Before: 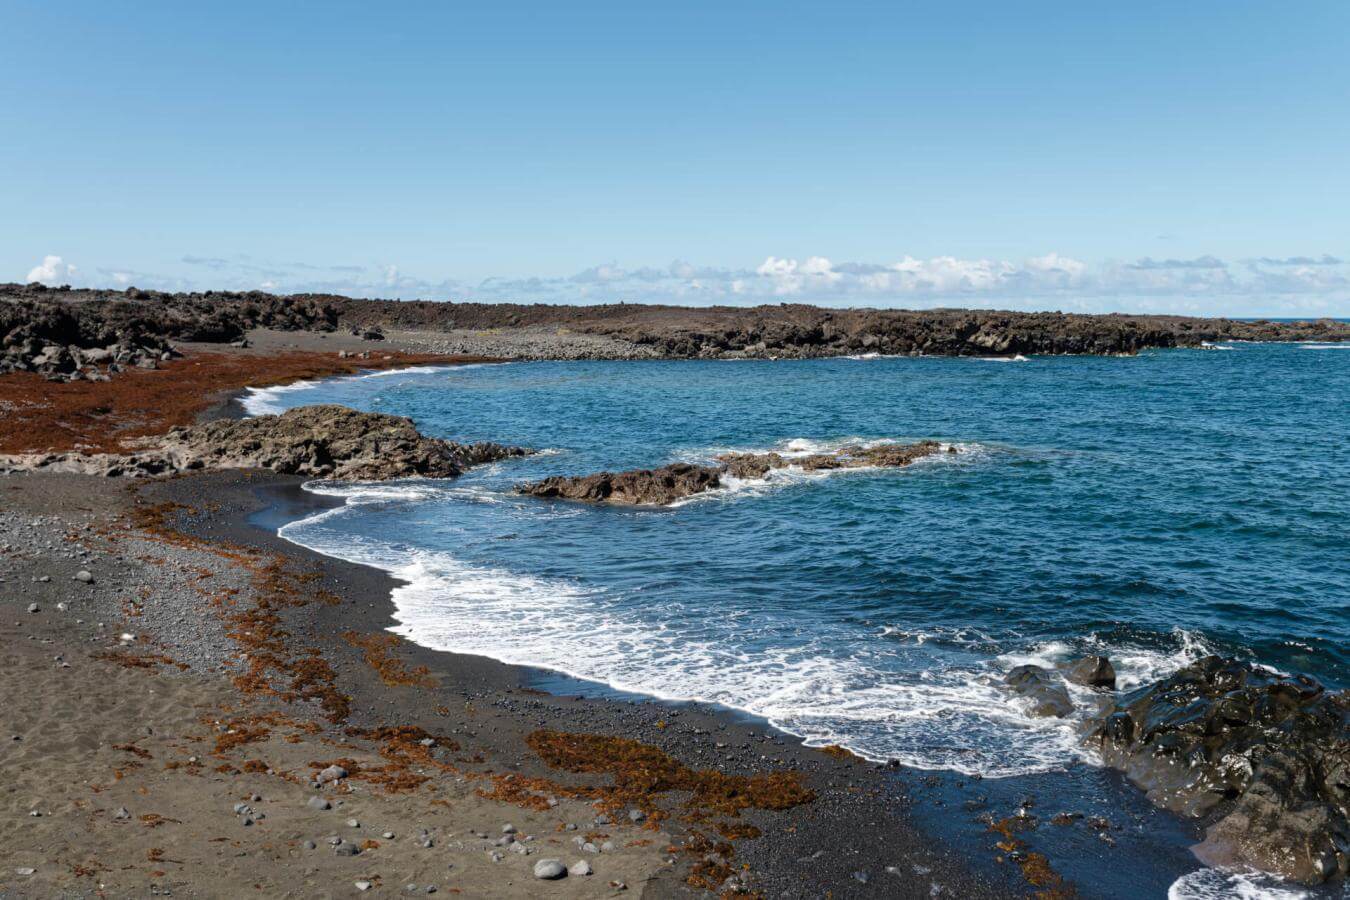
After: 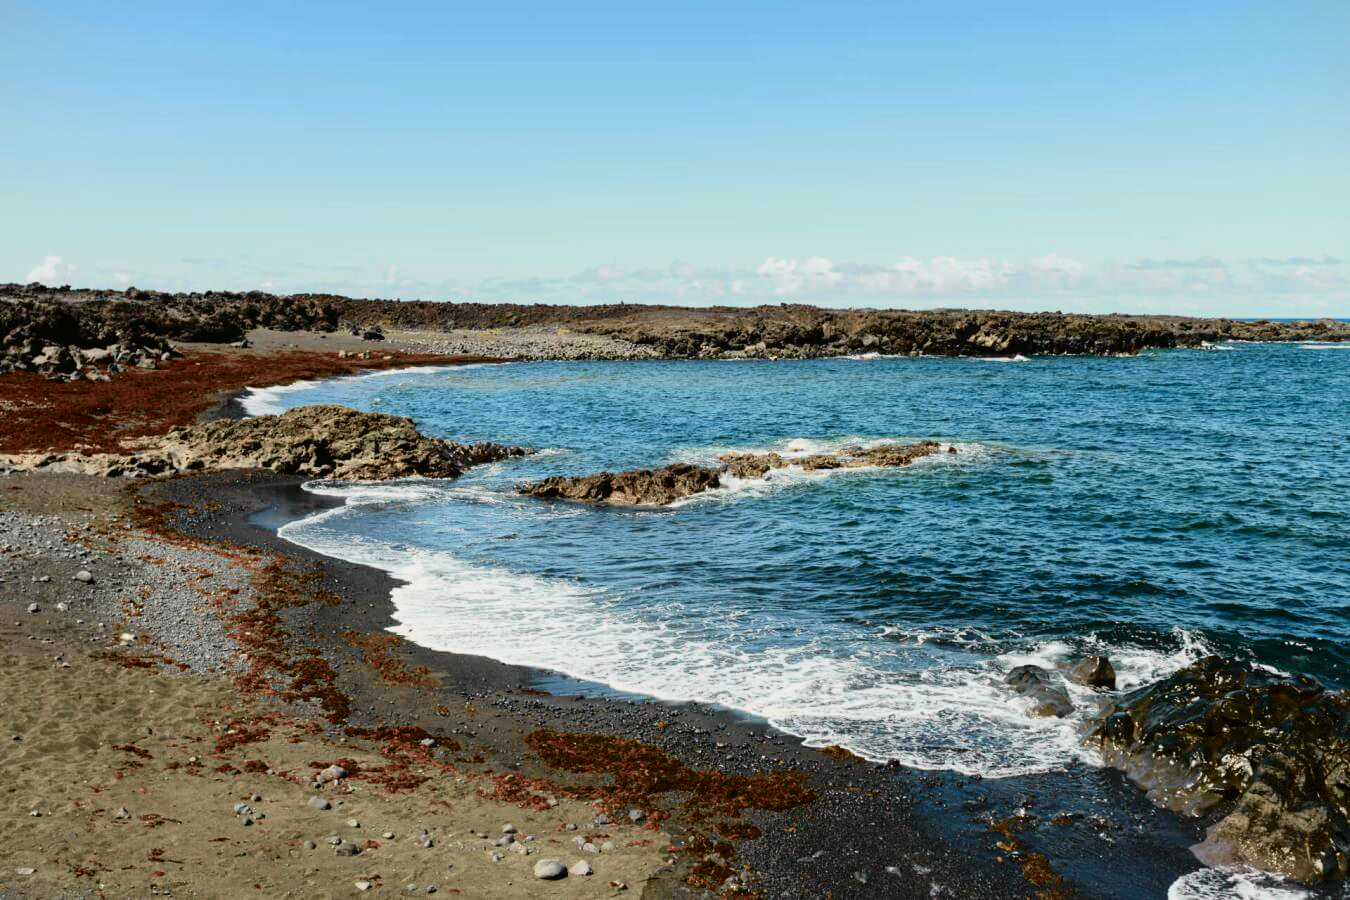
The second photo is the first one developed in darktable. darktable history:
tone curve: curves: ch0 [(0, 0.006) (0.184, 0.117) (0.405, 0.46) (0.456, 0.528) (0.634, 0.728) (0.877, 0.89) (0.984, 0.935)]; ch1 [(0, 0) (0.443, 0.43) (0.492, 0.489) (0.566, 0.579) (0.595, 0.625) (0.608, 0.667) (0.65, 0.729) (1, 1)]; ch2 [(0, 0) (0.33, 0.301) (0.421, 0.443) (0.447, 0.489) (0.495, 0.505) (0.537, 0.583) (0.586, 0.591) (0.663, 0.686) (1, 1)], color space Lab, independent channels, preserve colors none
vignetting: fall-off start 97.28%, fall-off radius 79%, brightness -0.462, saturation -0.3, width/height ratio 1.114, dithering 8-bit output, unbound false
